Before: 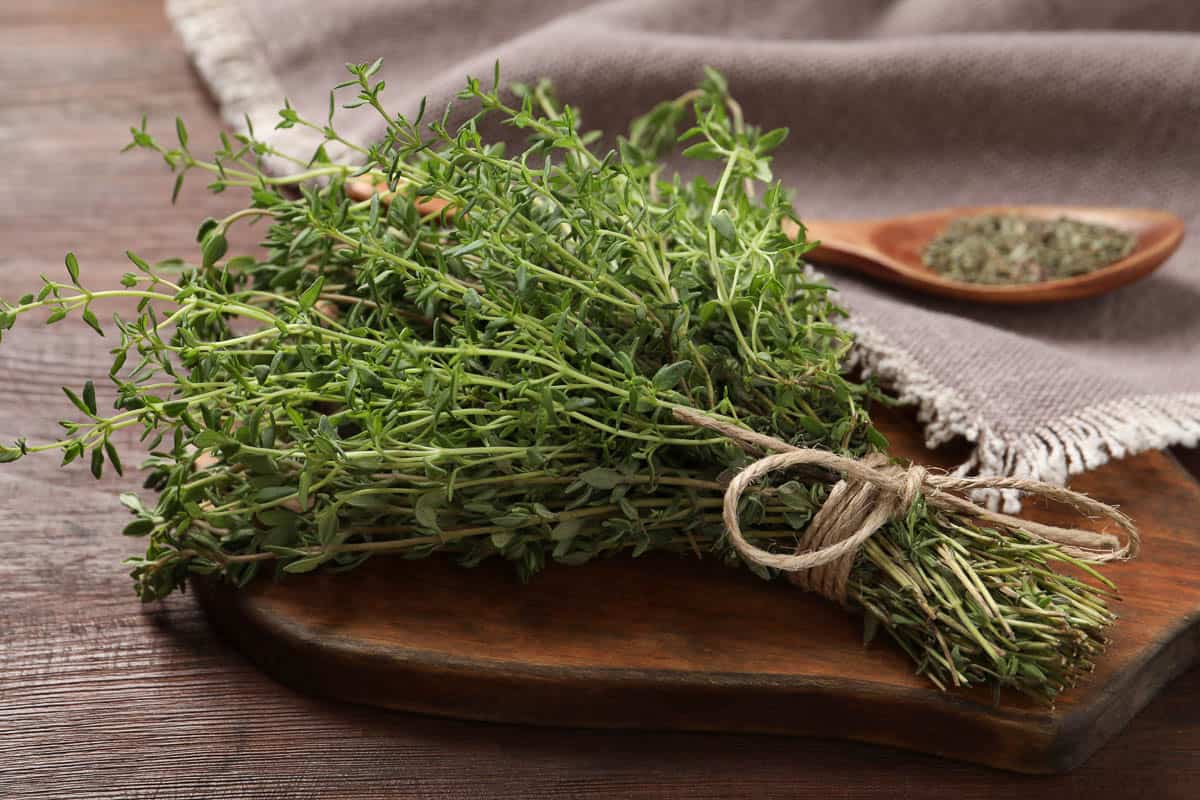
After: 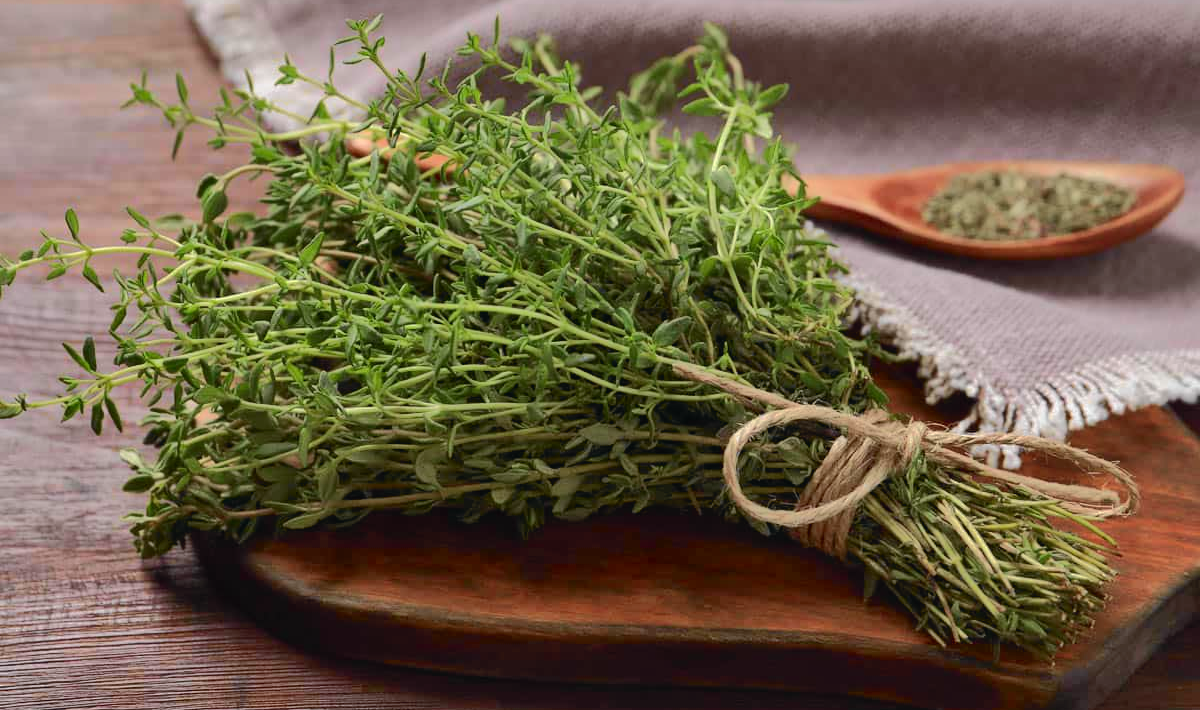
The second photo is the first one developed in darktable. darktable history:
shadows and highlights: shadows 40, highlights -60
crop and rotate: top 5.609%, bottom 5.609%
tone curve: curves: ch0 [(0, 0.015) (0.037, 0.032) (0.131, 0.113) (0.275, 0.26) (0.497, 0.531) (0.617, 0.663) (0.704, 0.748) (0.813, 0.842) (0.911, 0.931) (0.997, 1)]; ch1 [(0, 0) (0.301, 0.3) (0.444, 0.438) (0.493, 0.494) (0.501, 0.499) (0.534, 0.543) (0.582, 0.605) (0.658, 0.687) (0.746, 0.79) (1, 1)]; ch2 [(0, 0) (0.246, 0.234) (0.36, 0.356) (0.415, 0.426) (0.476, 0.492) (0.502, 0.499) (0.525, 0.513) (0.533, 0.534) (0.586, 0.598) (0.634, 0.643) (0.706, 0.717) (0.853, 0.83) (1, 0.951)], color space Lab, independent channels, preserve colors none
